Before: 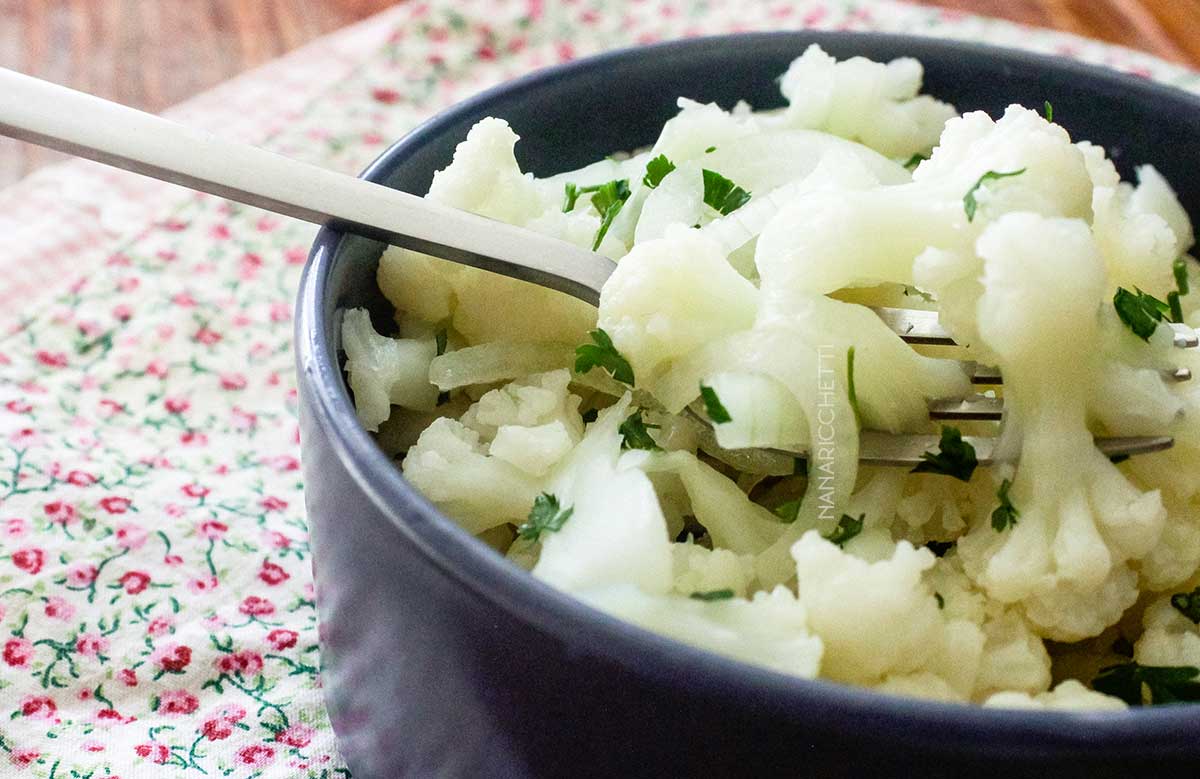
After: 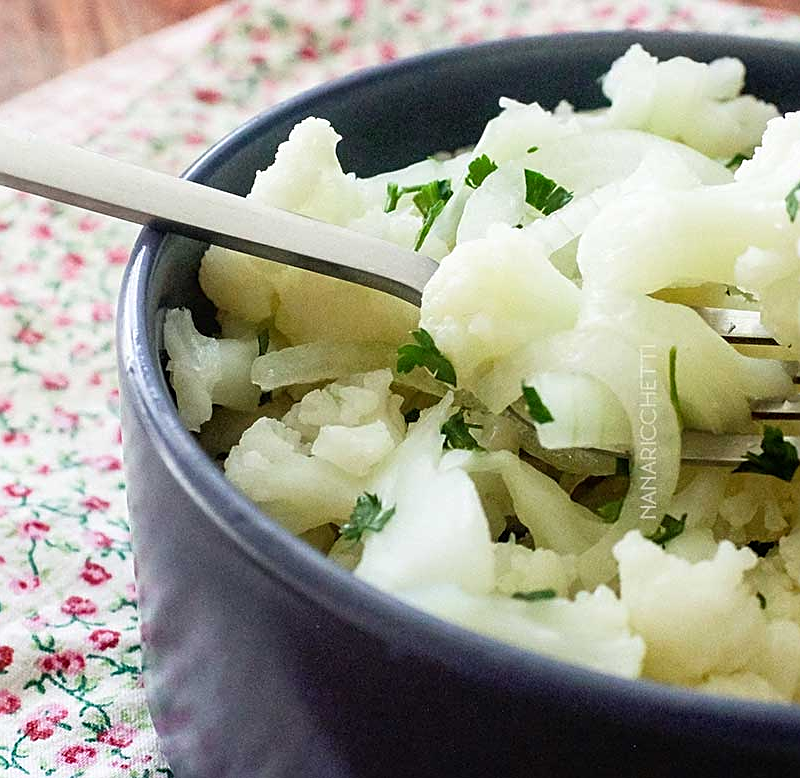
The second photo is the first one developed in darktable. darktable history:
crop and rotate: left 14.908%, right 18.359%
sharpen: on, module defaults
